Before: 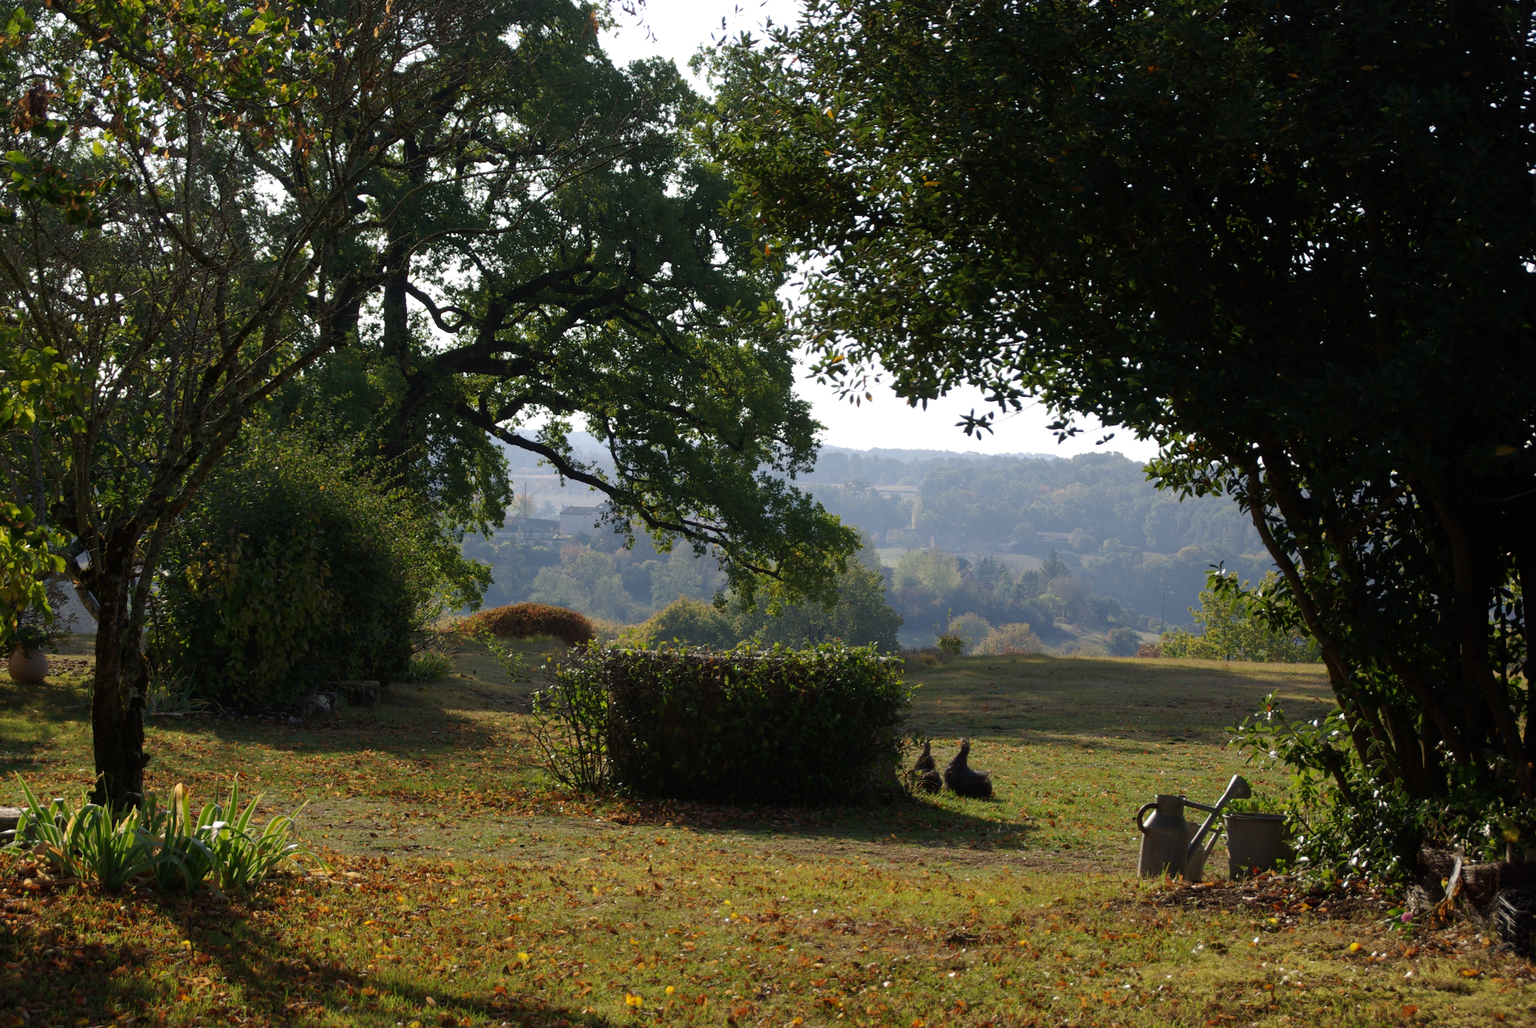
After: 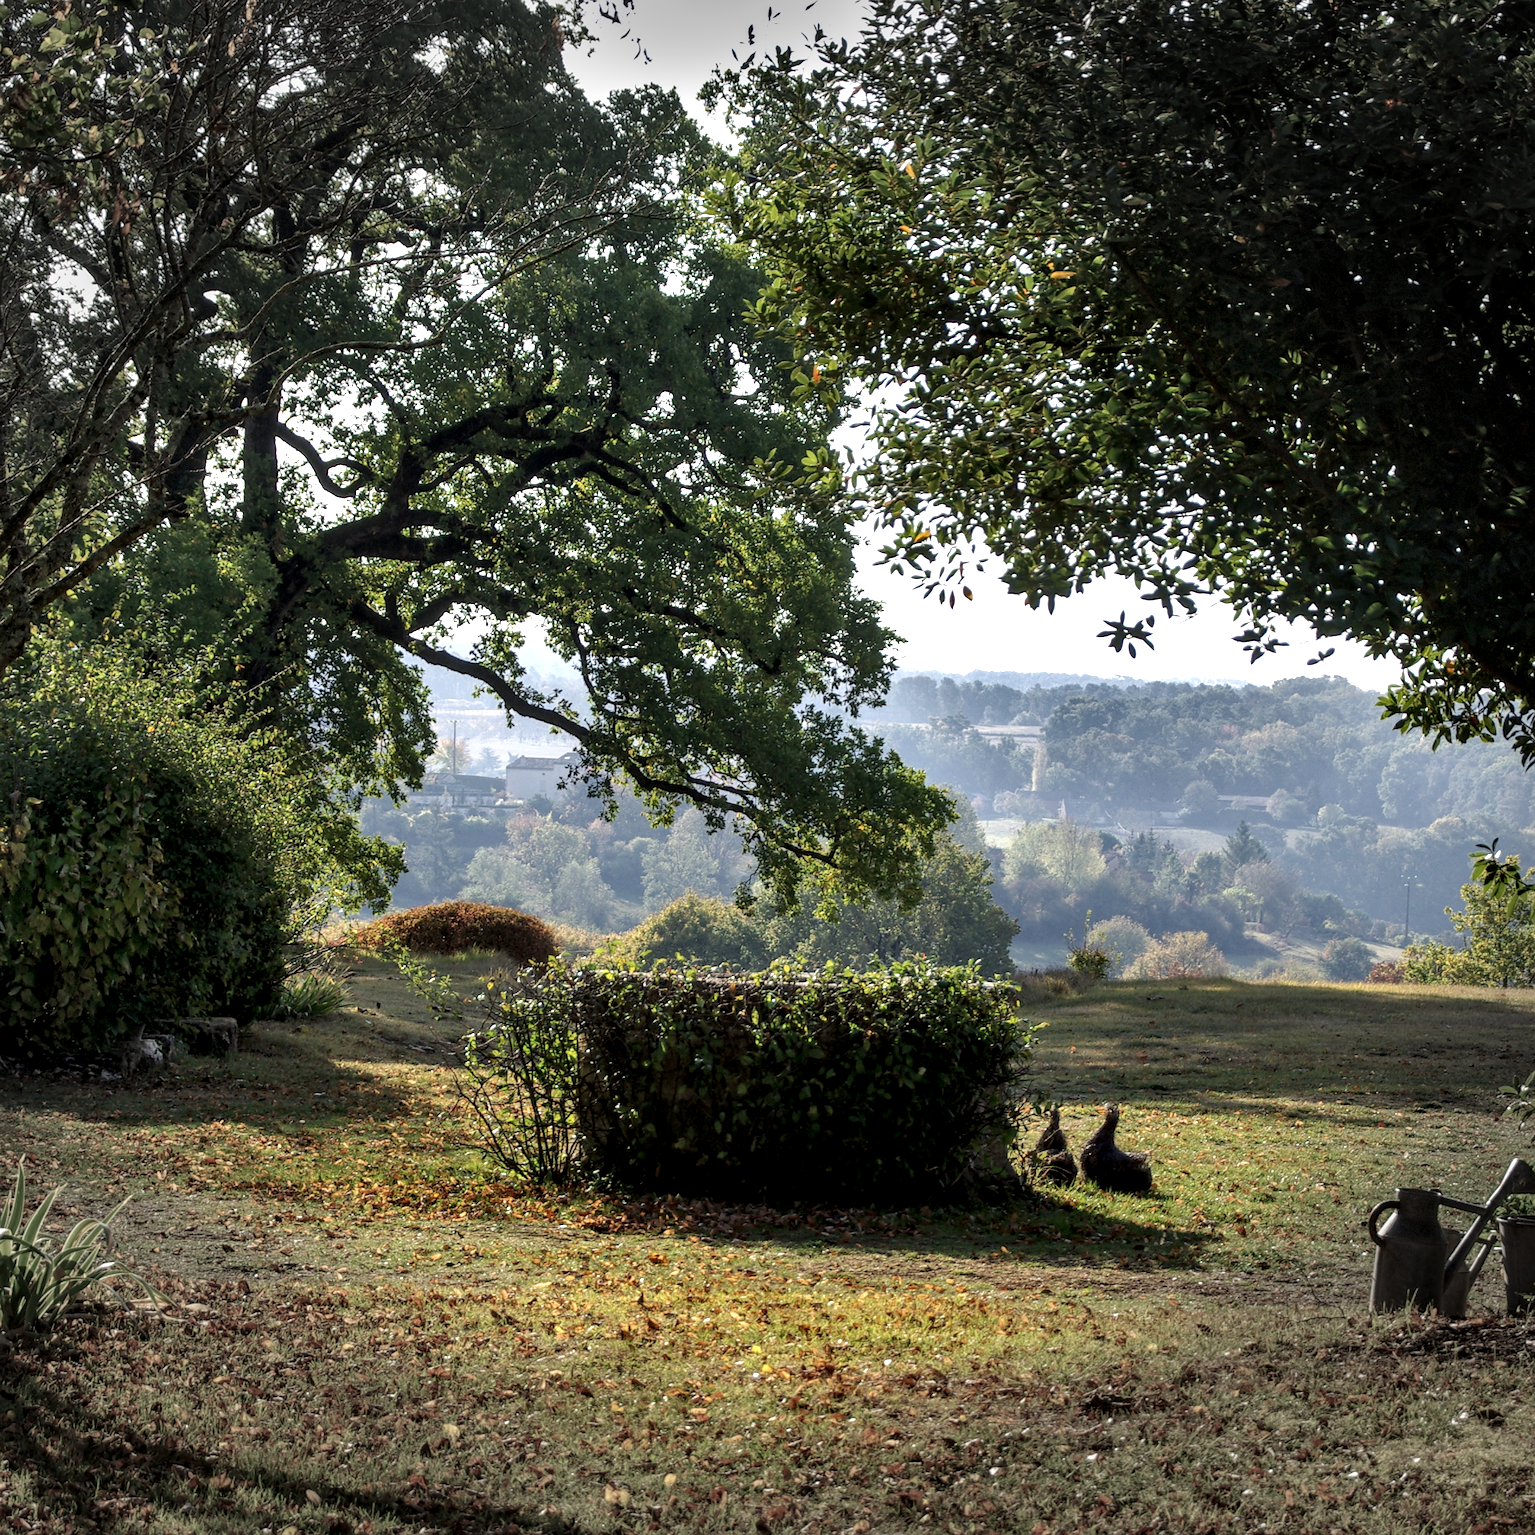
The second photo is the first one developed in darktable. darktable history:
shadows and highlights: radius 107.75, shadows 44.45, highlights -67.02, shadows color adjustment 98.02%, highlights color adjustment 59.01%, low approximation 0.01, soften with gaussian
local contrast: detail 160%
tone equalizer: on, module defaults
sharpen: radius 1.501, amount 0.41, threshold 1.326
crop and rotate: left 14.439%, right 18.639%
contrast brightness saturation: saturation -0.066
exposure: exposure 0.551 EV, compensate highlight preservation false
vignetting: fall-off start 90.93%, fall-off radius 38.52%, width/height ratio 1.213, shape 1.3, dithering 8-bit output
